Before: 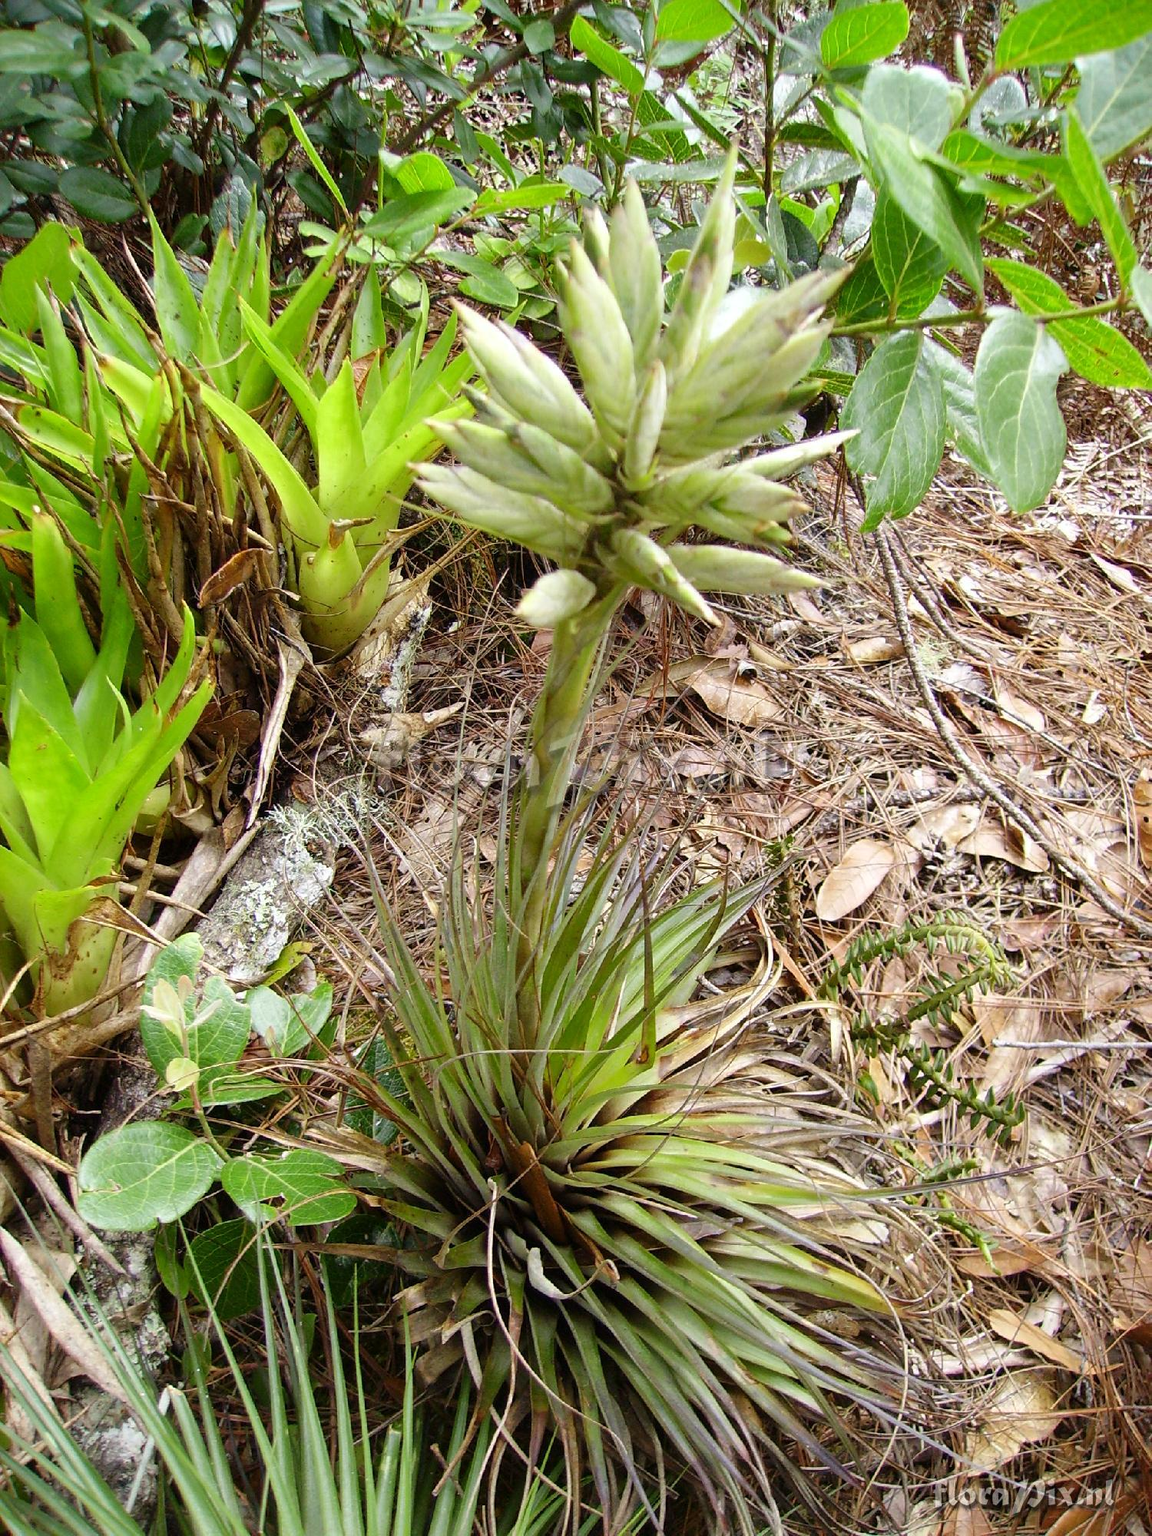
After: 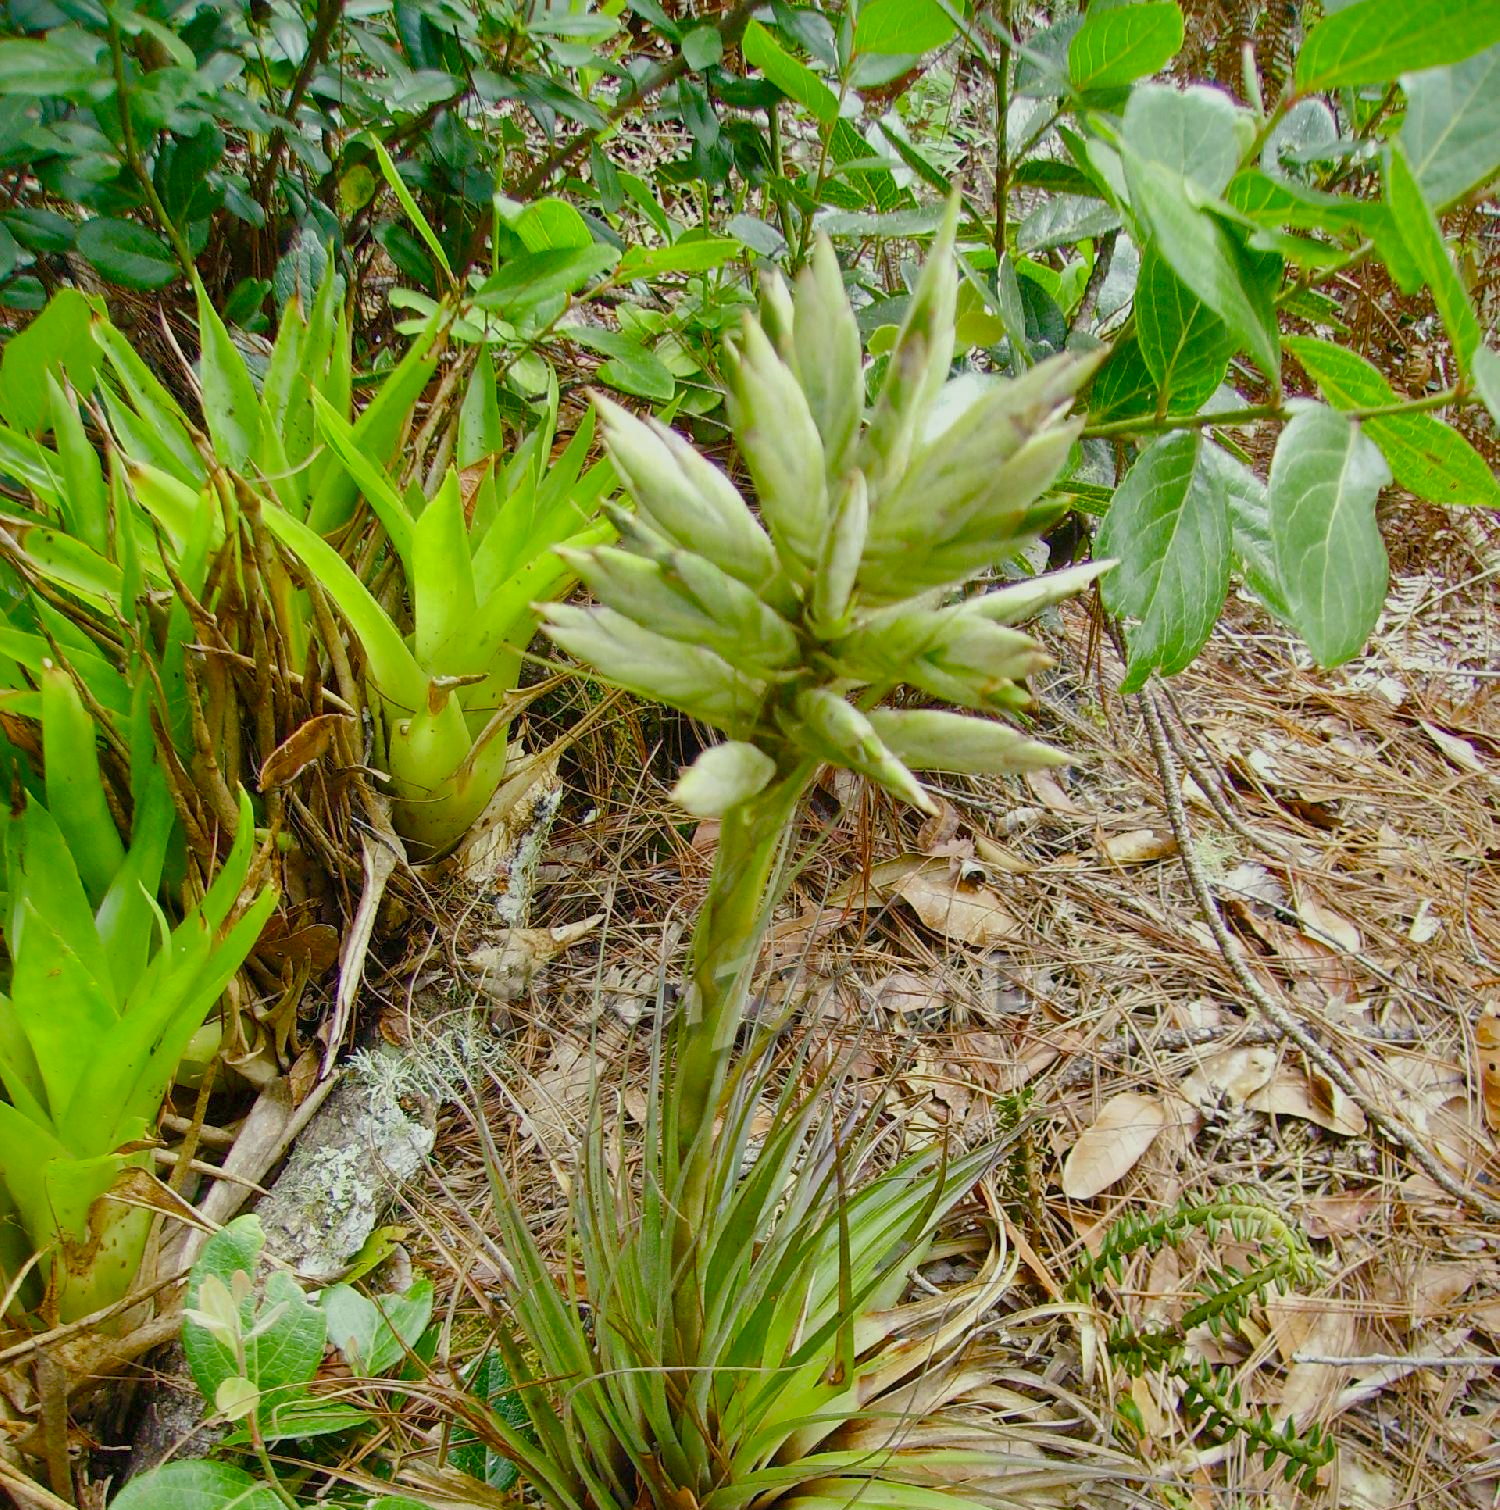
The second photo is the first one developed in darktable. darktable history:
shadows and highlights: shadows 39.4, highlights -60.08, shadows color adjustment 98%, highlights color adjustment 59.48%
crop: bottom 24.498%
color correction: highlights a* -8.67, highlights b* 3.67
color balance rgb: shadows lift › luminance -8.102%, shadows lift › chroma 2.394%, shadows lift › hue 162.26°, highlights gain › chroma 0.956%, highlights gain › hue 28.81°, perceptual saturation grading › global saturation 20%, perceptual saturation grading › highlights -25.417%, perceptual saturation grading › shadows 49.902%, contrast -9.641%
